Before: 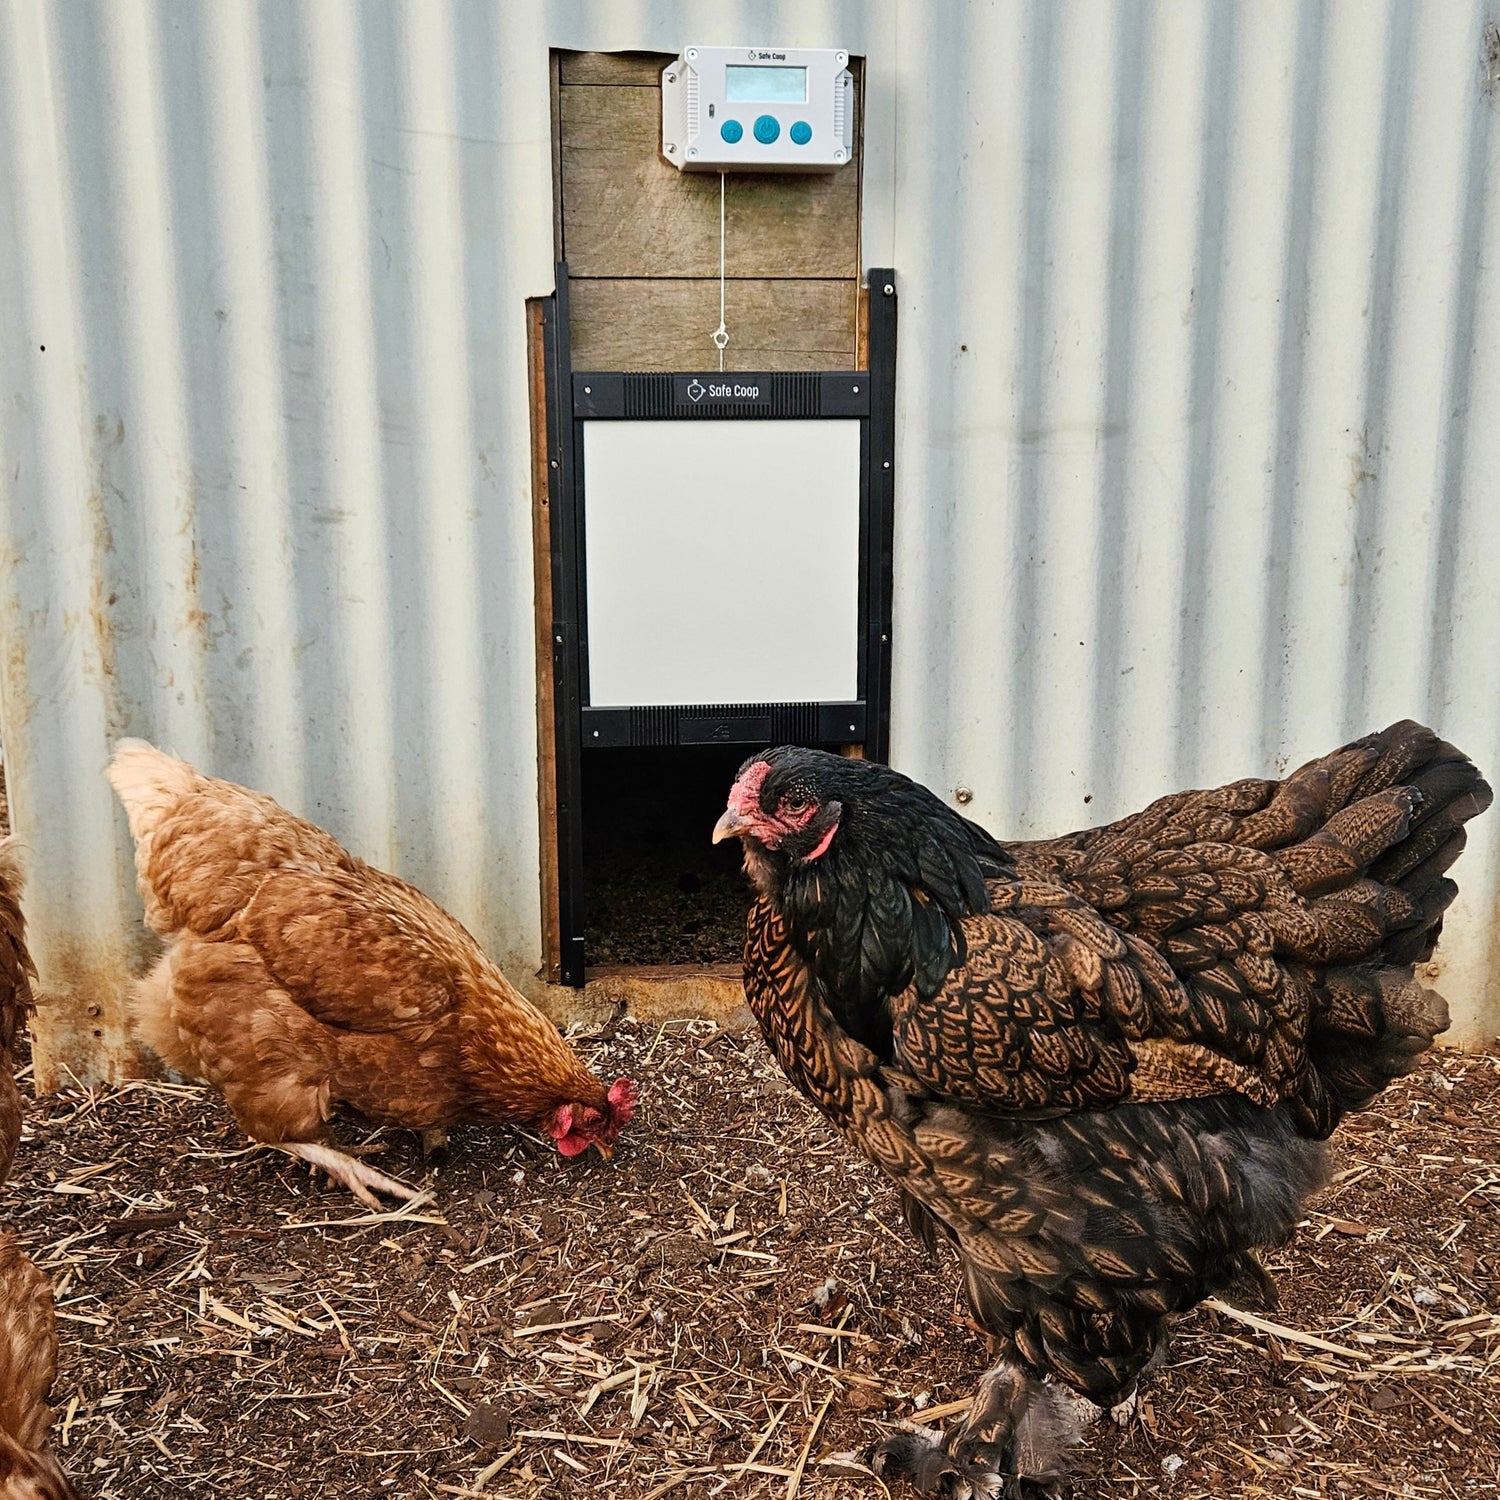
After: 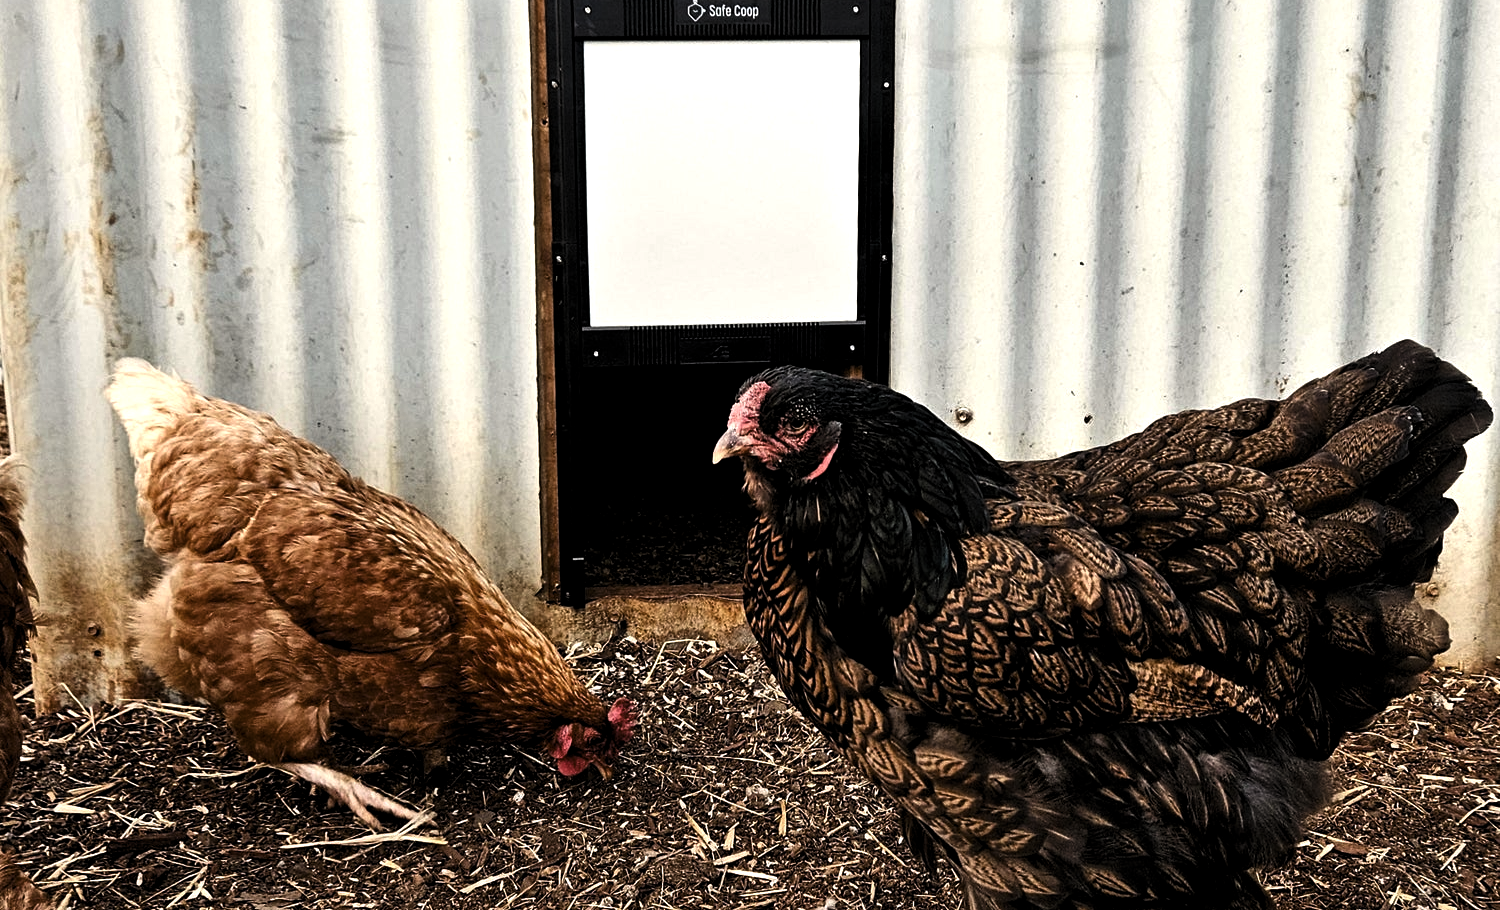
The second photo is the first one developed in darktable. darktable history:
color balance rgb: shadows lift › chroma 1%, shadows lift › hue 28.8°, power › hue 60°, highlights gain › chroma 1%, highlights gain › hue 60°, global offset › luminance 0.25%, perceptual saturation grading › highlights -20%, perceptual saturation grading › shadows 20%, perceptual brilliance grading › highlights 10%, perceptual brilliance grading › shadows -5%, global vibrance 19.67%
crop and rotate: top 25.357%, bottom 13.942%
levels: levels [0.101, 0.578, 0.953]
